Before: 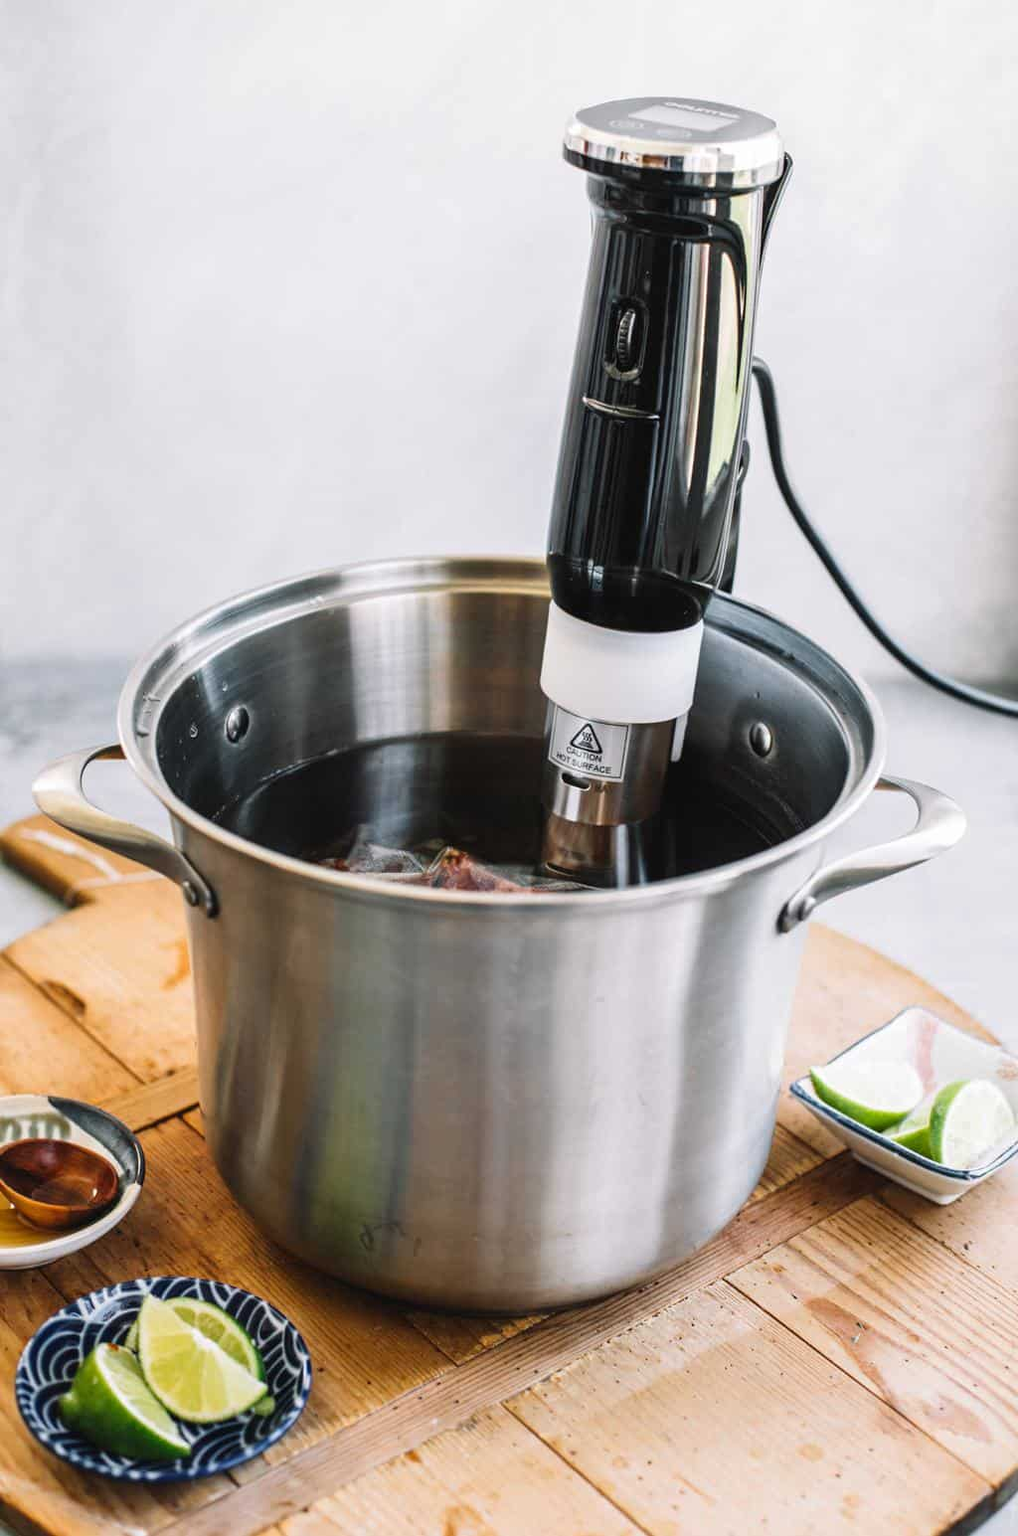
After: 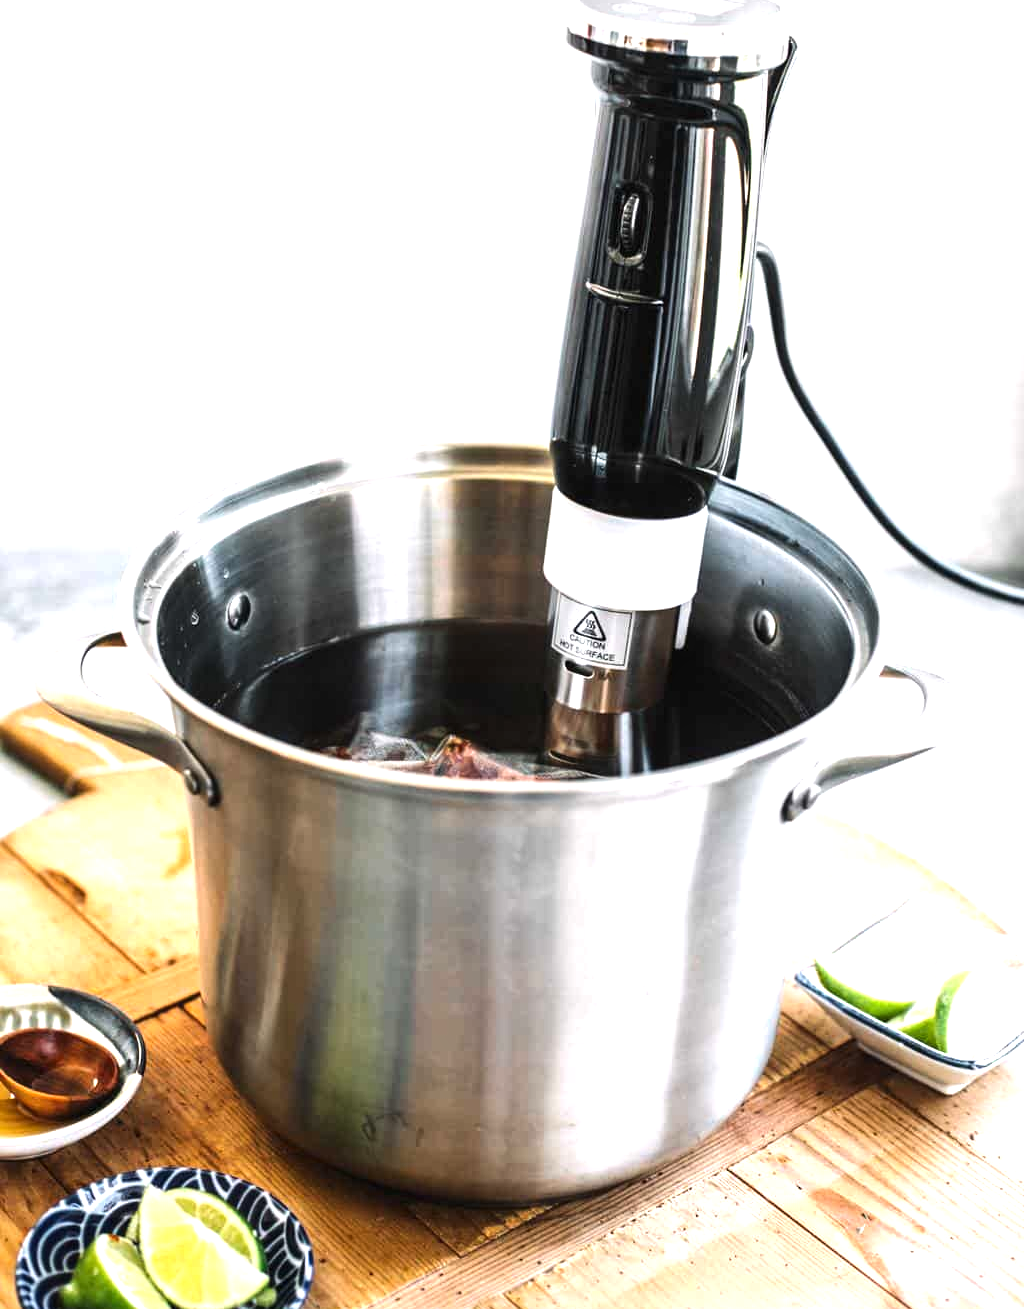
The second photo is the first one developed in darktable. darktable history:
tone equalizer: -8 EV -0.41 EV, -7 EV -0.415 EV, -6 EV -0.373 EV, -5 EV -0.196 EV, -3 EV 0.247 EV, -2 EV 0.356 EV, -1 EV 0.372 EV, +0 EV 0.416 EV, edges refinement/feathering 500, mask exposure compensation -1.57 EV, preserve details no
exposure: black level correction 0, exposure 0.499 EV, compensate highlight preservation false
crop: top 7.604%, bottom 7.607%
local contrast: highlights 100%, shadows 100%, detail 120%, midtone range 0.2
